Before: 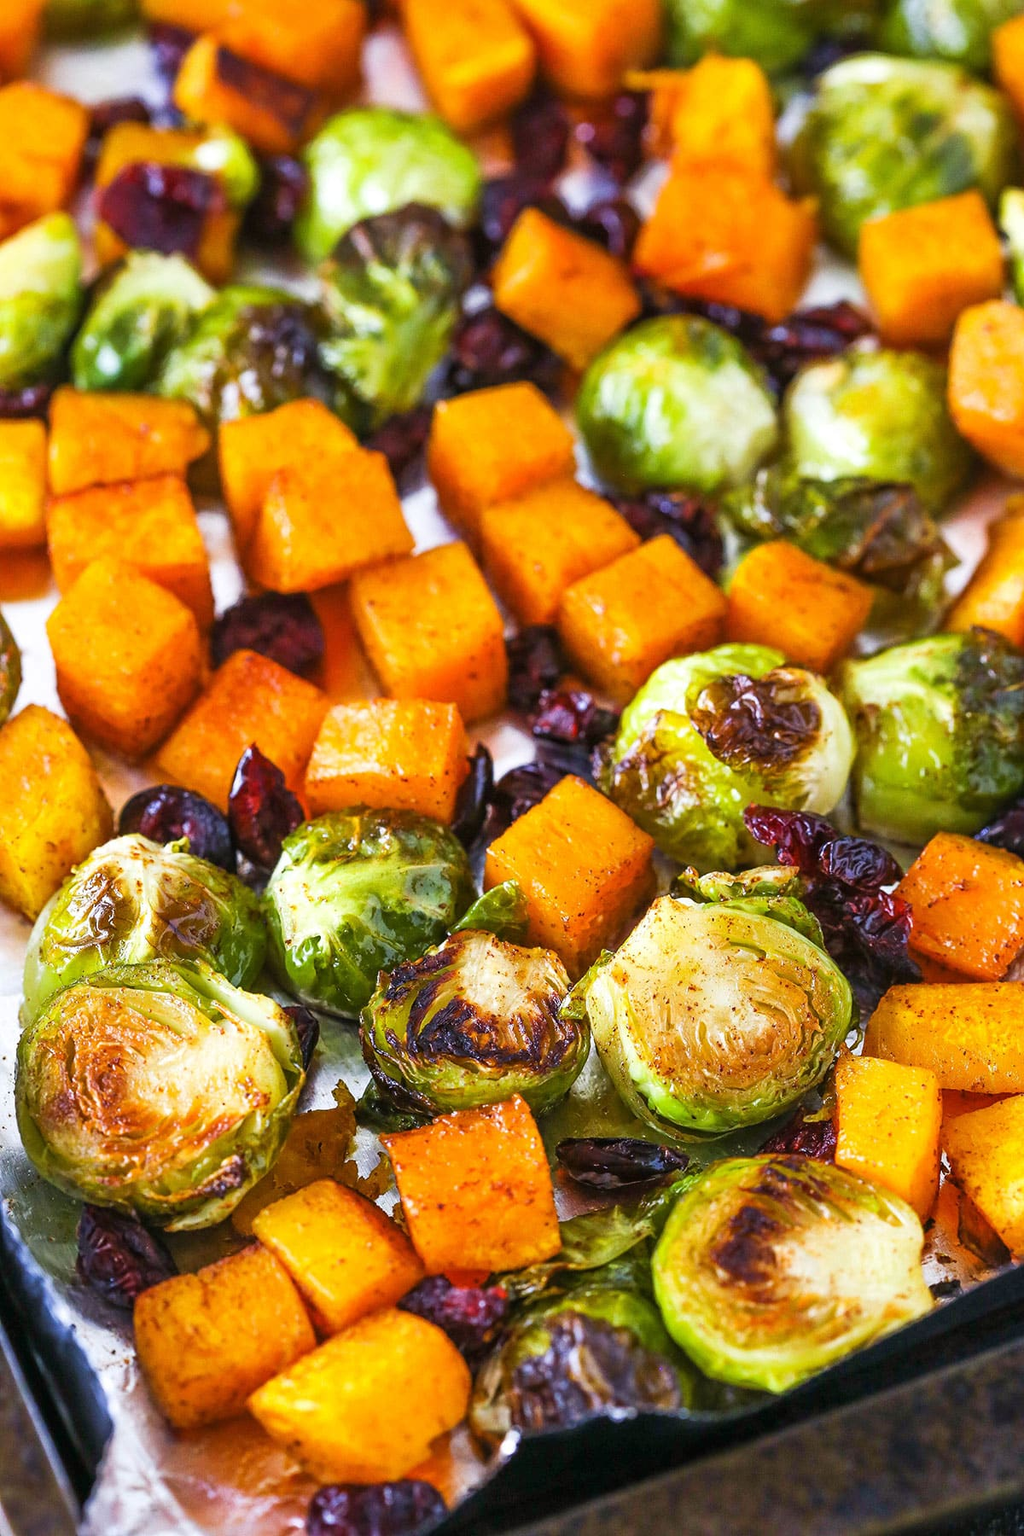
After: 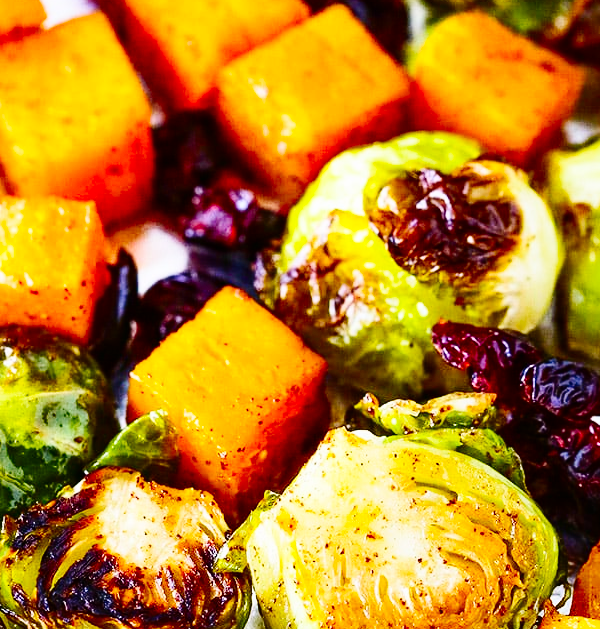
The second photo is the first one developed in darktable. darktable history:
crop: left 36.7%, top 34.576%, right 13.218%, bottom 30.474%
exposure: exposure -0.047 EV, compensate exposure bias true, compensate highlight preservation false
base curve: curves: ch0 [(0, 0) (0.036, 0.025) (0.121, 0.166) (0.206, 0.329) (0.605, 0.79) (1, 1)], preserve colors none
contrast brightness saturation: contrast 0.193, brightness -0.105, saturation 0.206
